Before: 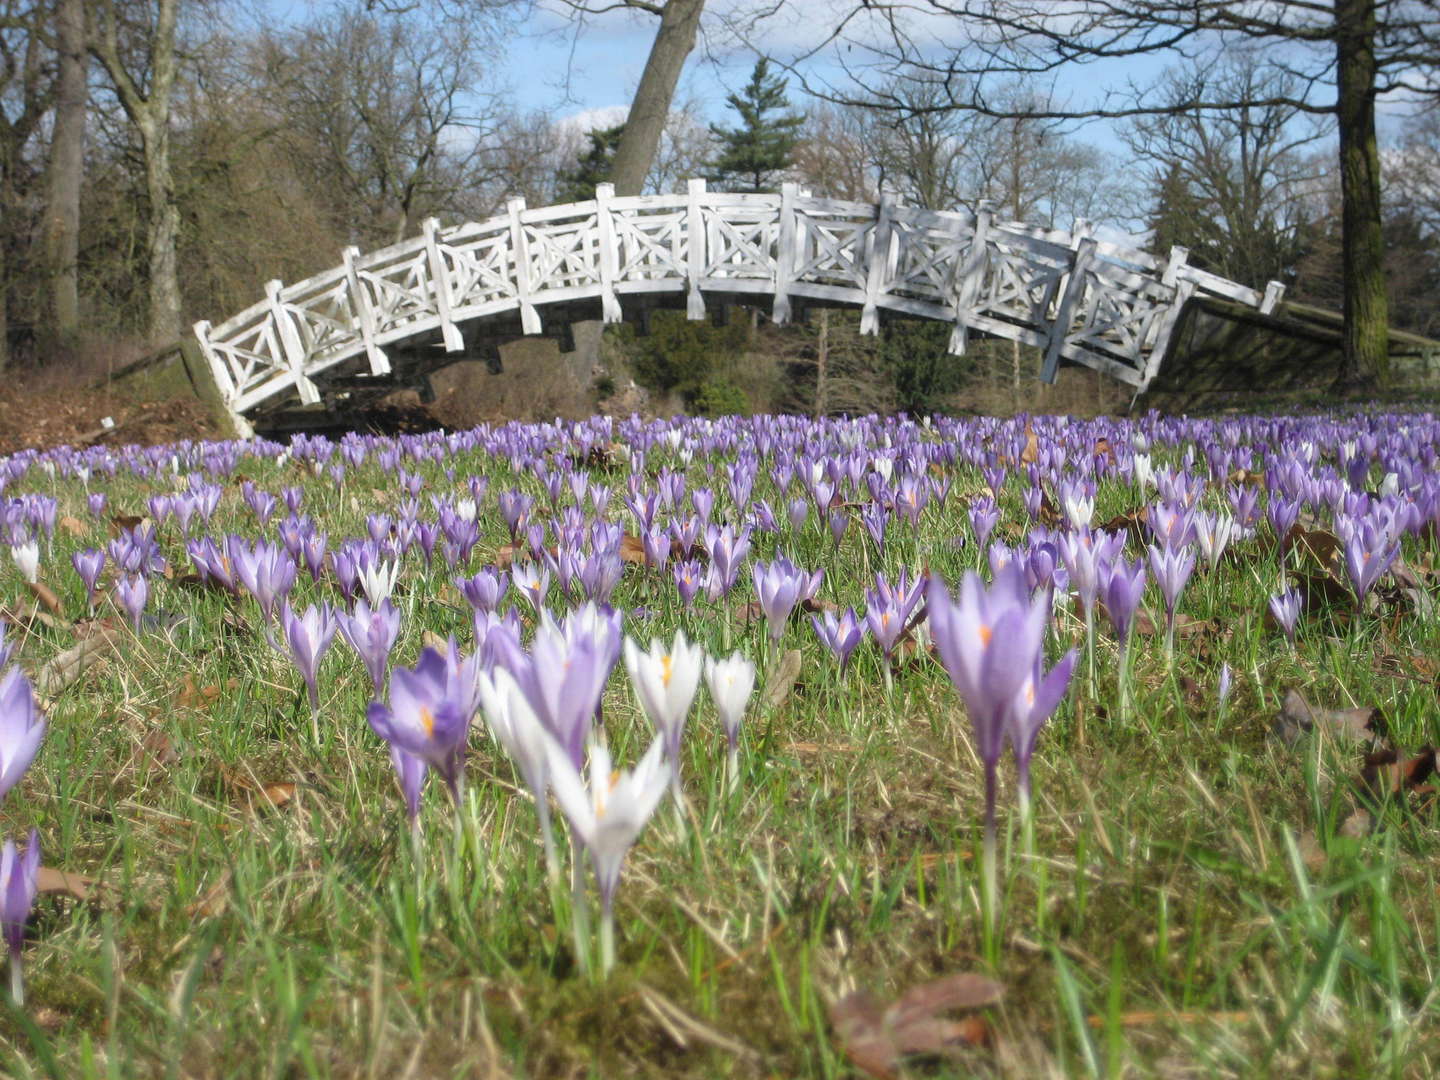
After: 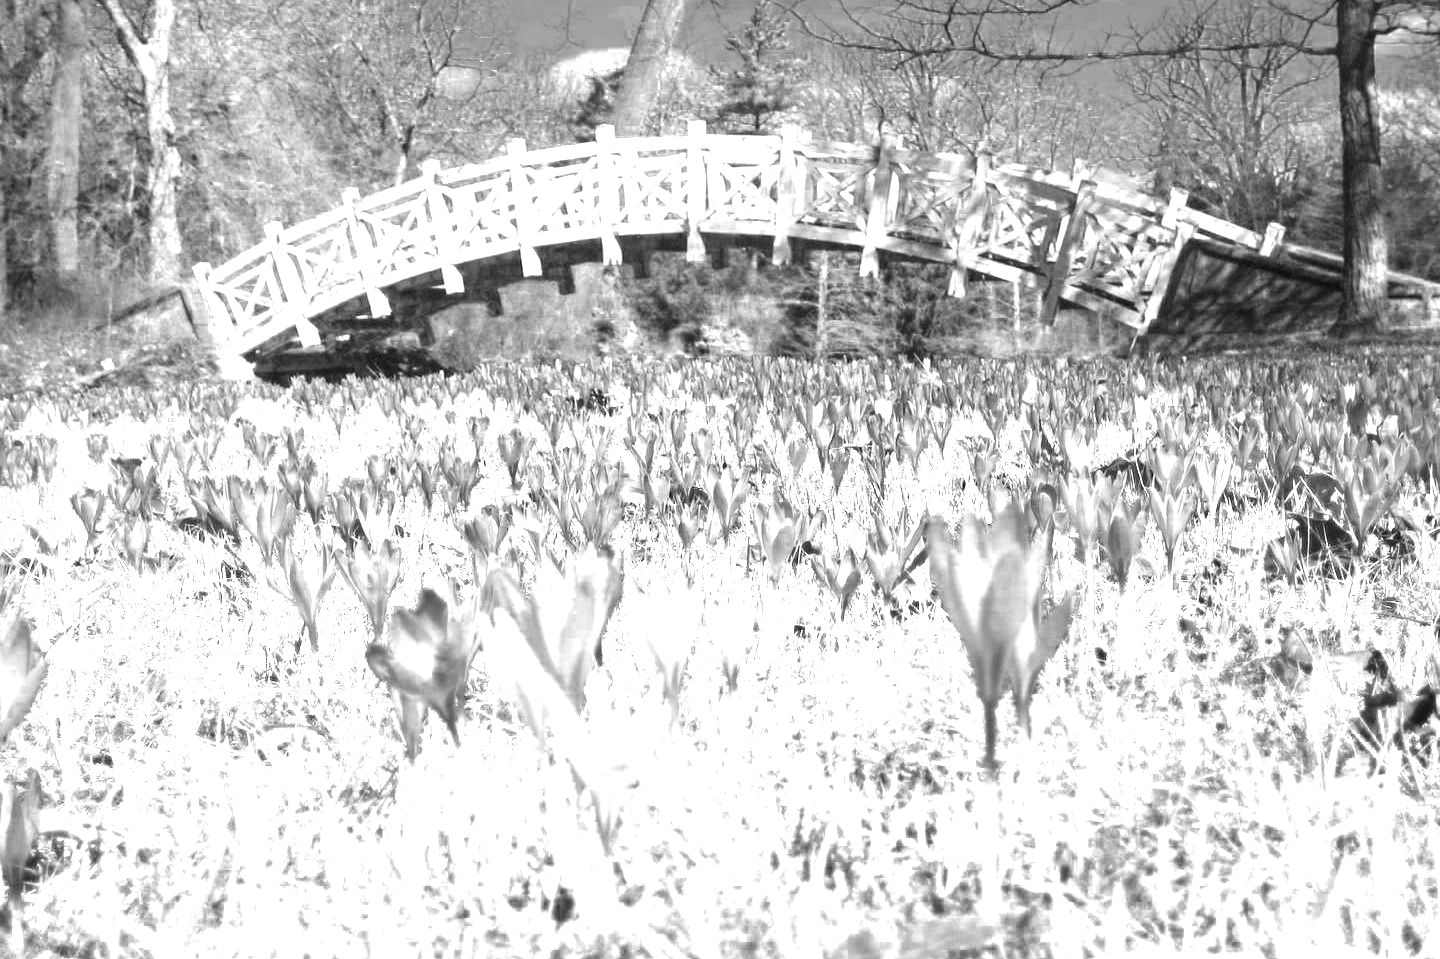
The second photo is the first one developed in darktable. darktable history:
crop and rotate: top 5.457%, bottom 5.702%
exposure: black level correction 0.001, exposure 1.12 EV, compensate highlight preservation false
color zones: curves: ch0 [(0, 0.554) (0.146, 0.662) (0.293, 0.86) (0.503, 0.774) (0.637, 0.106) (0.74, 0.072) (0.866, 0.488) (0.998, 0.569)]; ch1 [(0, 0) (0.143, 0) (0.286, 0) (0.429, 0) (0.571, 0) (0.714, 0) (0.857, 0)]
